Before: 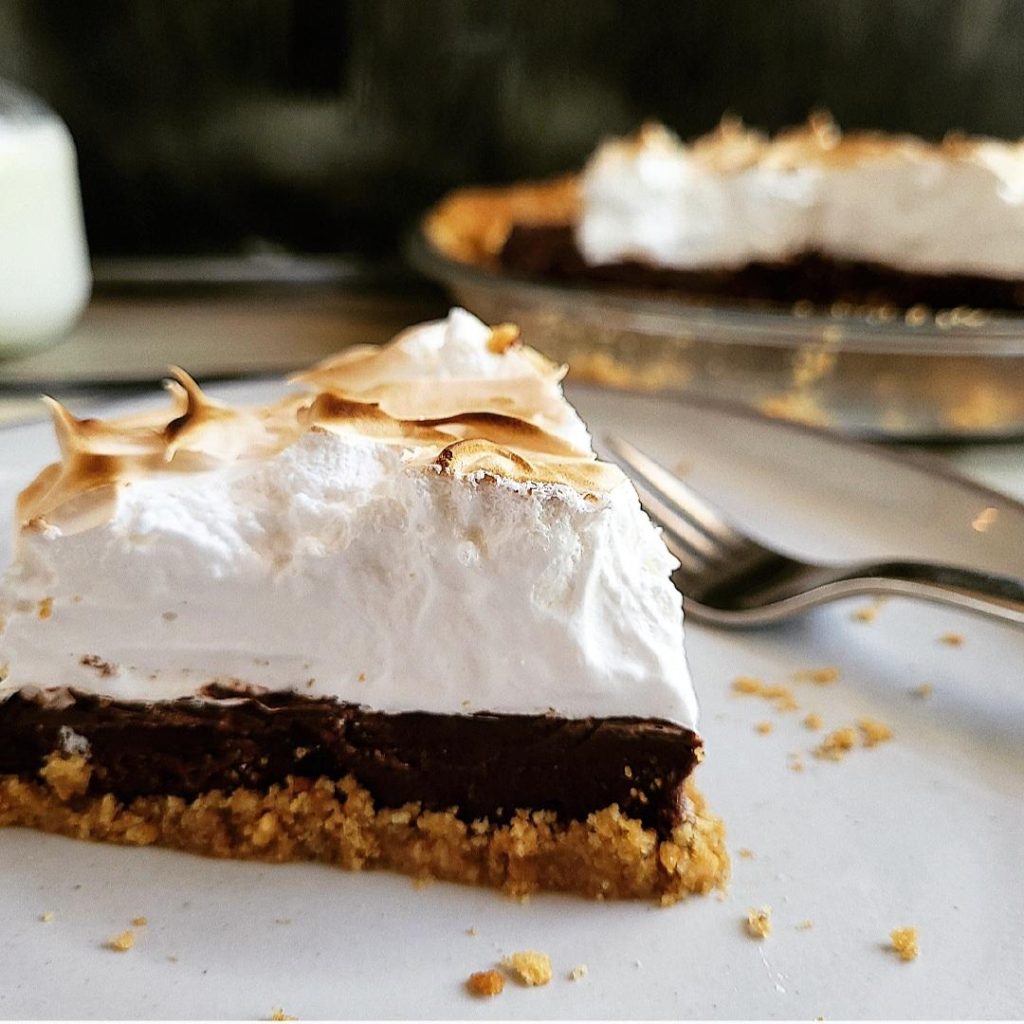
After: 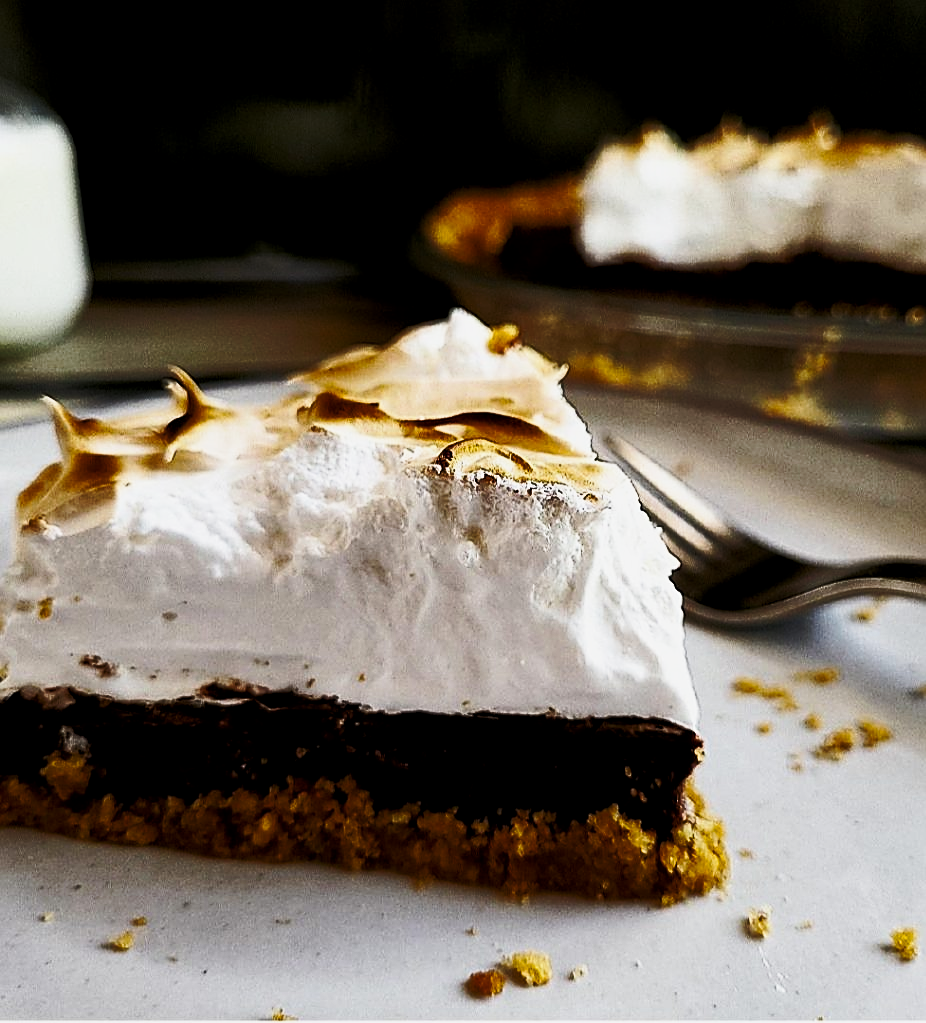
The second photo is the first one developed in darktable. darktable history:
color balance rgb: perceptual saturation grading › global saturation 29.545%, perceptual brilliance grading › highlights 1.606%, perceptual brilliance grading › mid-tones -50.332%, perceptual brilliance grading › shadows -50.184%
exposure: black level correction 0.011, exposure -0.475 EV, compensate highlight preservation false
sharpen: on, module defaults
crop: right 9.517%, bottom 0.048%
base curve: curves: ch0 [(0, 0) (0.028, 0.03) (0.121, 0.232) (0.46, 0.748) (0.859, 0.968) (1, 1)], preserve colors none
